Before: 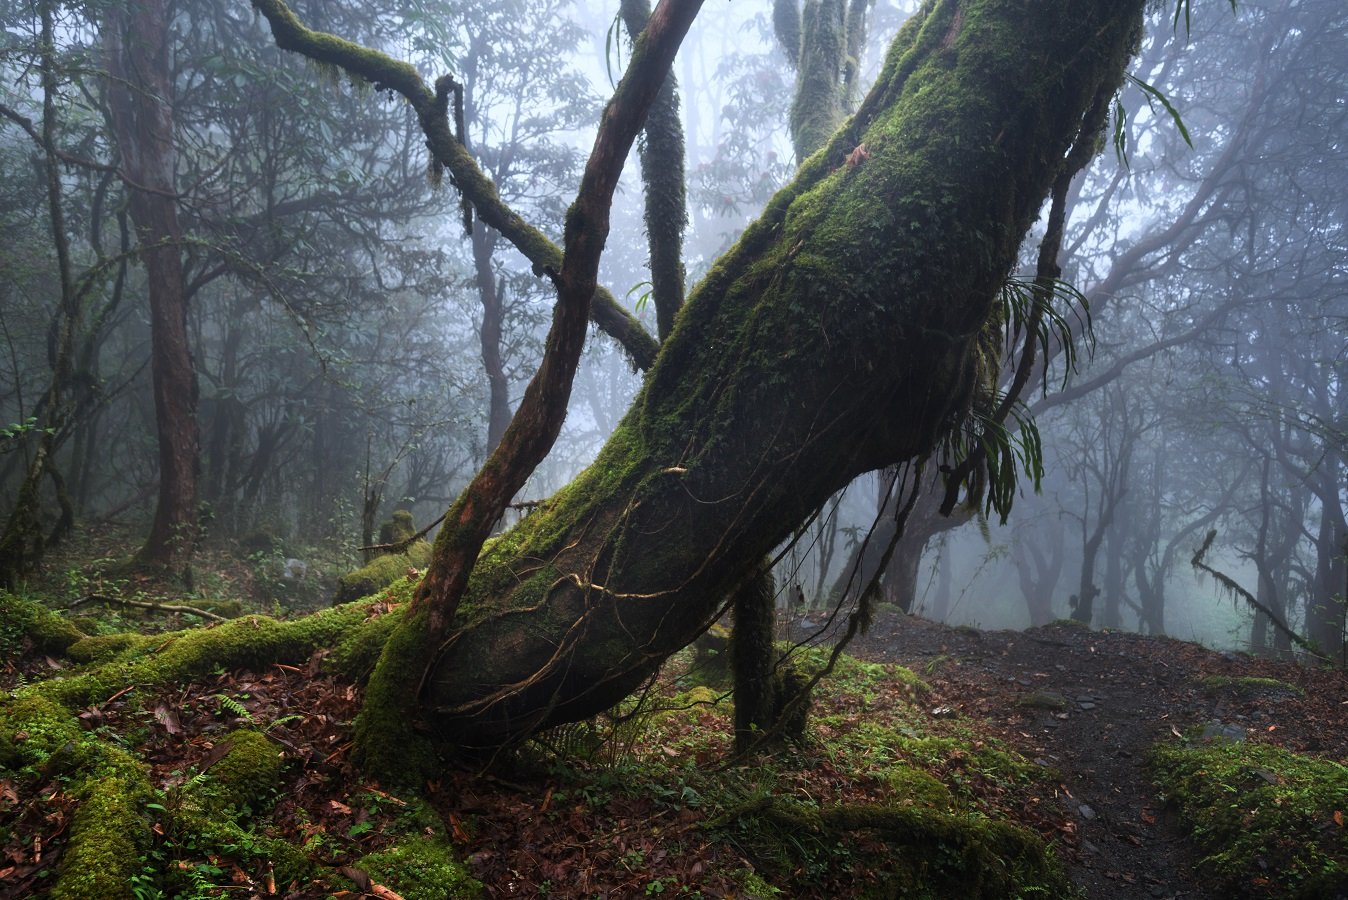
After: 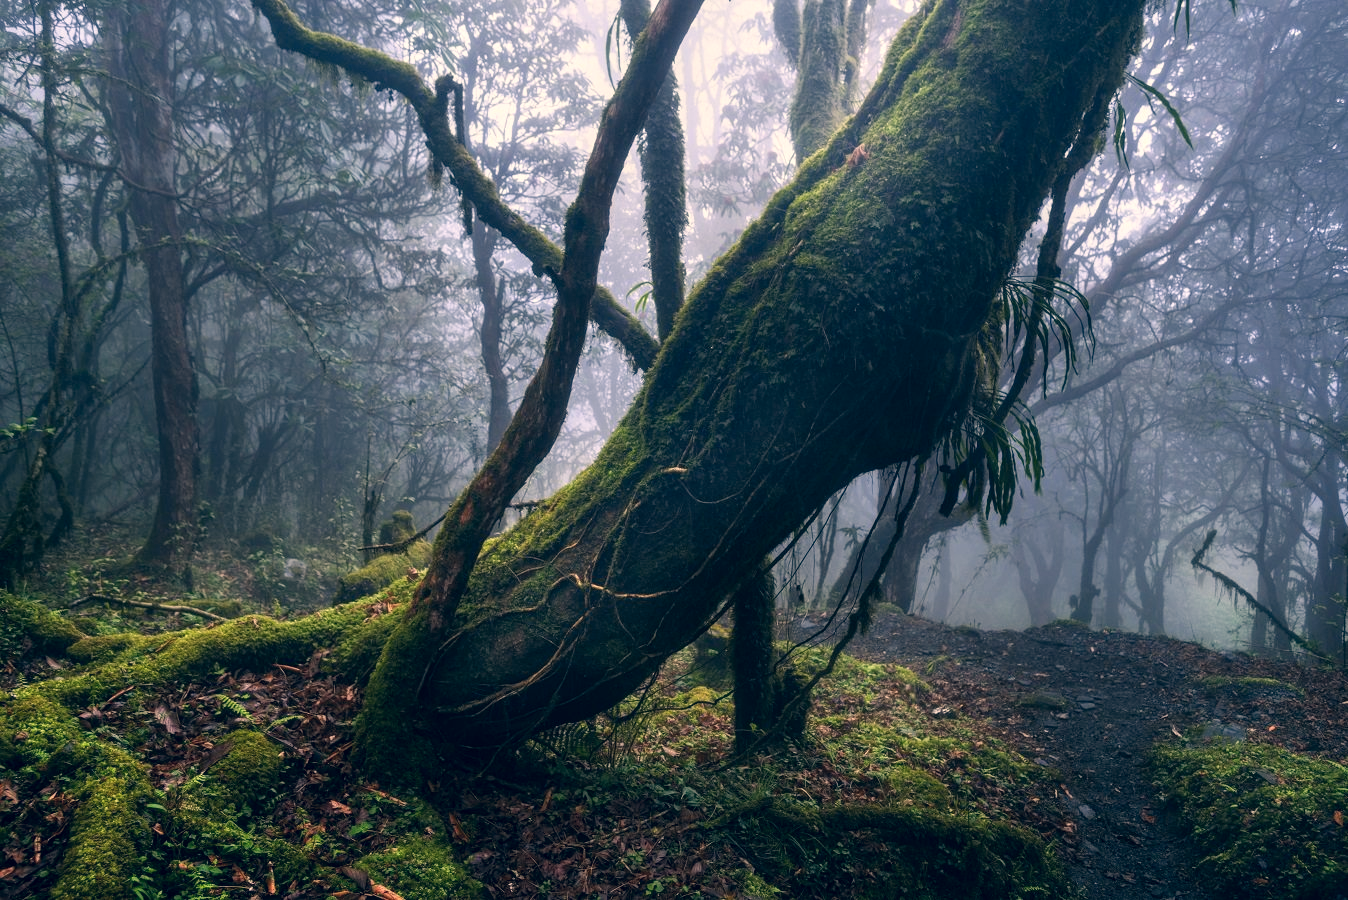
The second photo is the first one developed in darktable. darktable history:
local contrast: on, module defaults
color correction: highlights a* 10.32, highlights b* 13.93, shadows a* -9.61, shadows b* -14.8
